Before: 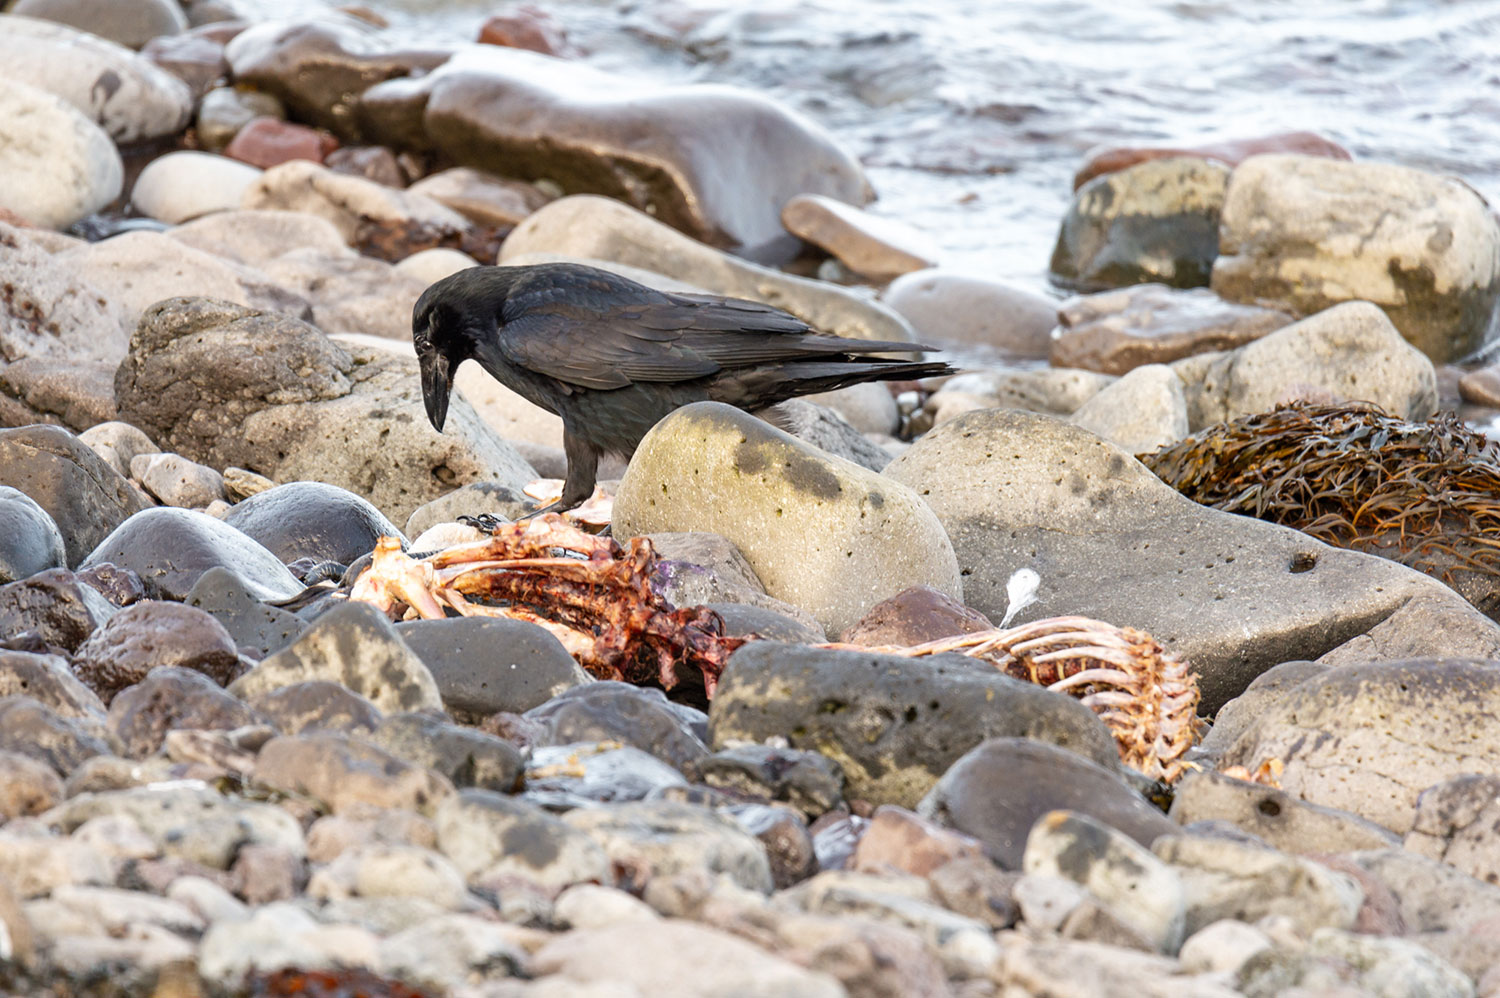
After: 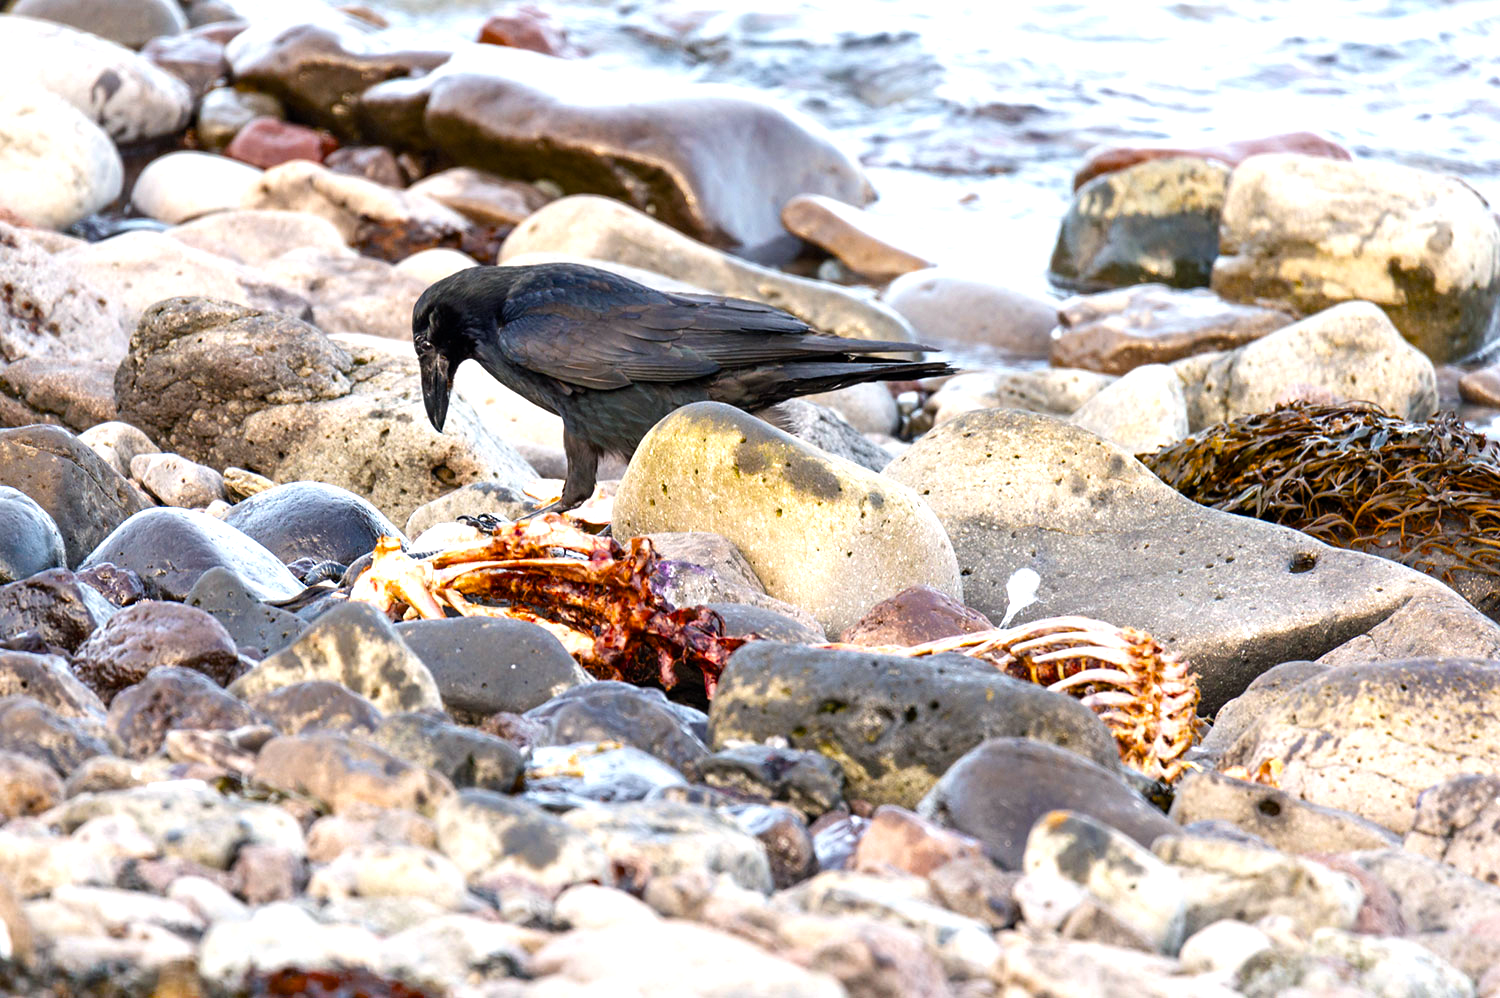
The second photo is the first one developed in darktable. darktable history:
color balance rgb: power › chroma 0.978%, power › hue 252.54°, perceptual saturation grading › global saturation 35.83%, perceptual brilliance grading › global brilliance 11.621%, global vibrance 9.976%, contrast 15.187%, saturation formula JzAzBz (2021)
tone equalizer: on, module defaults
